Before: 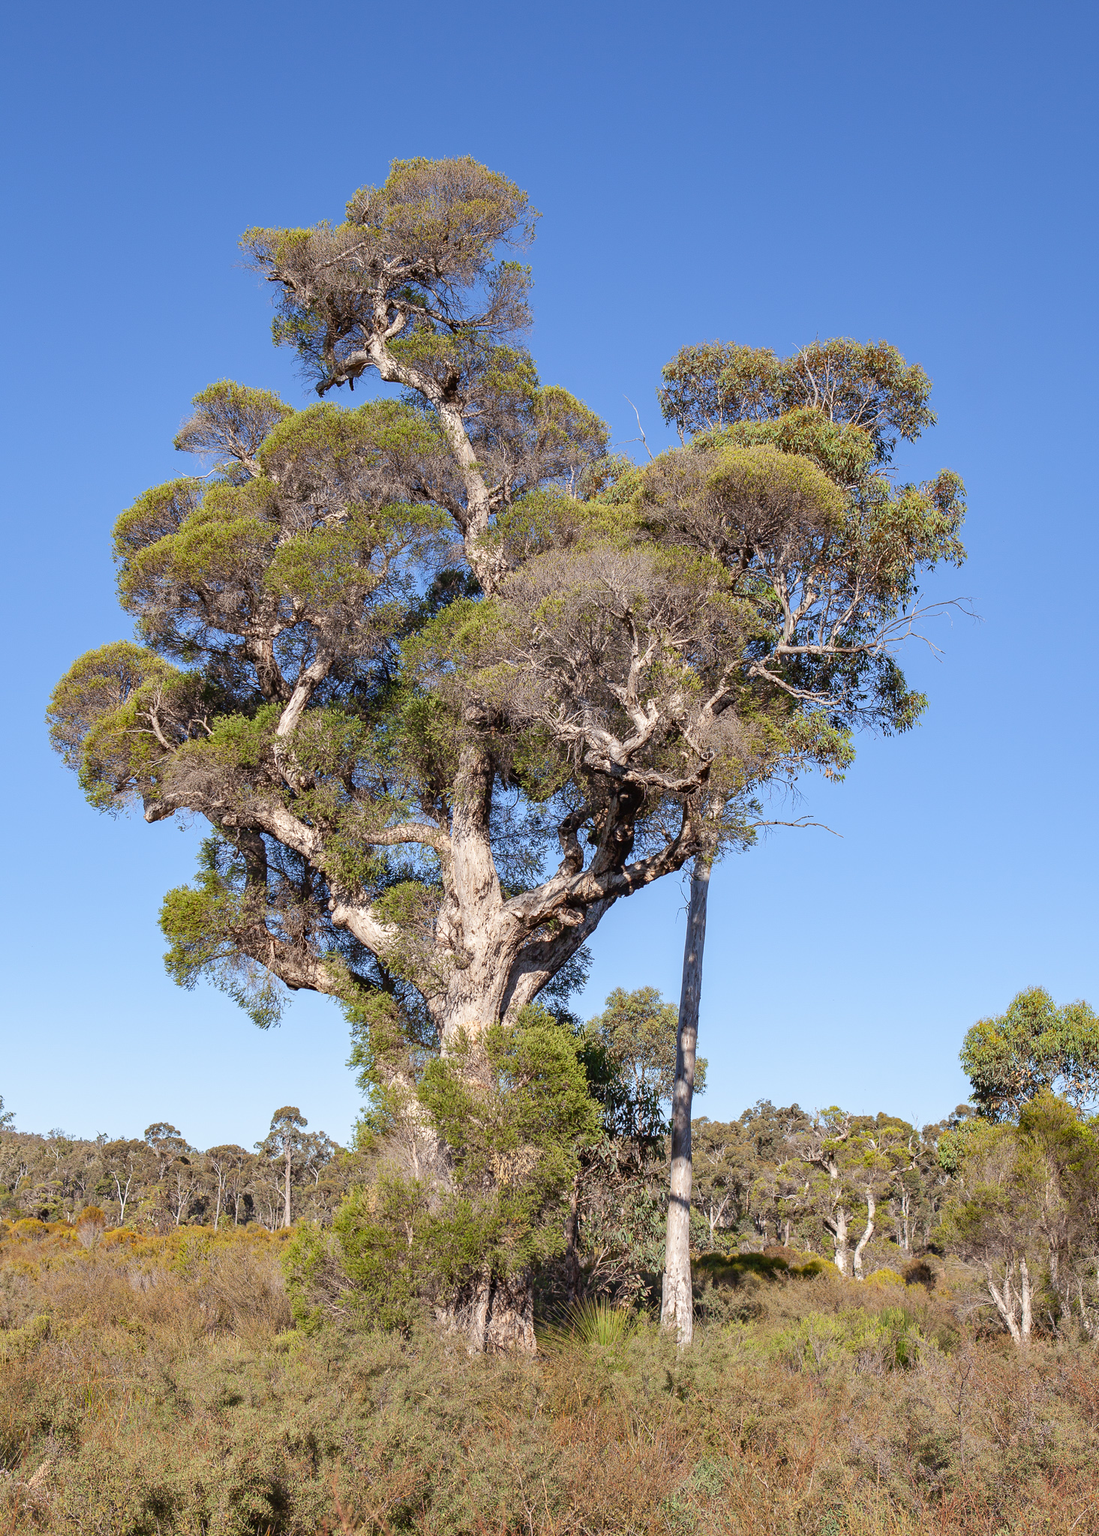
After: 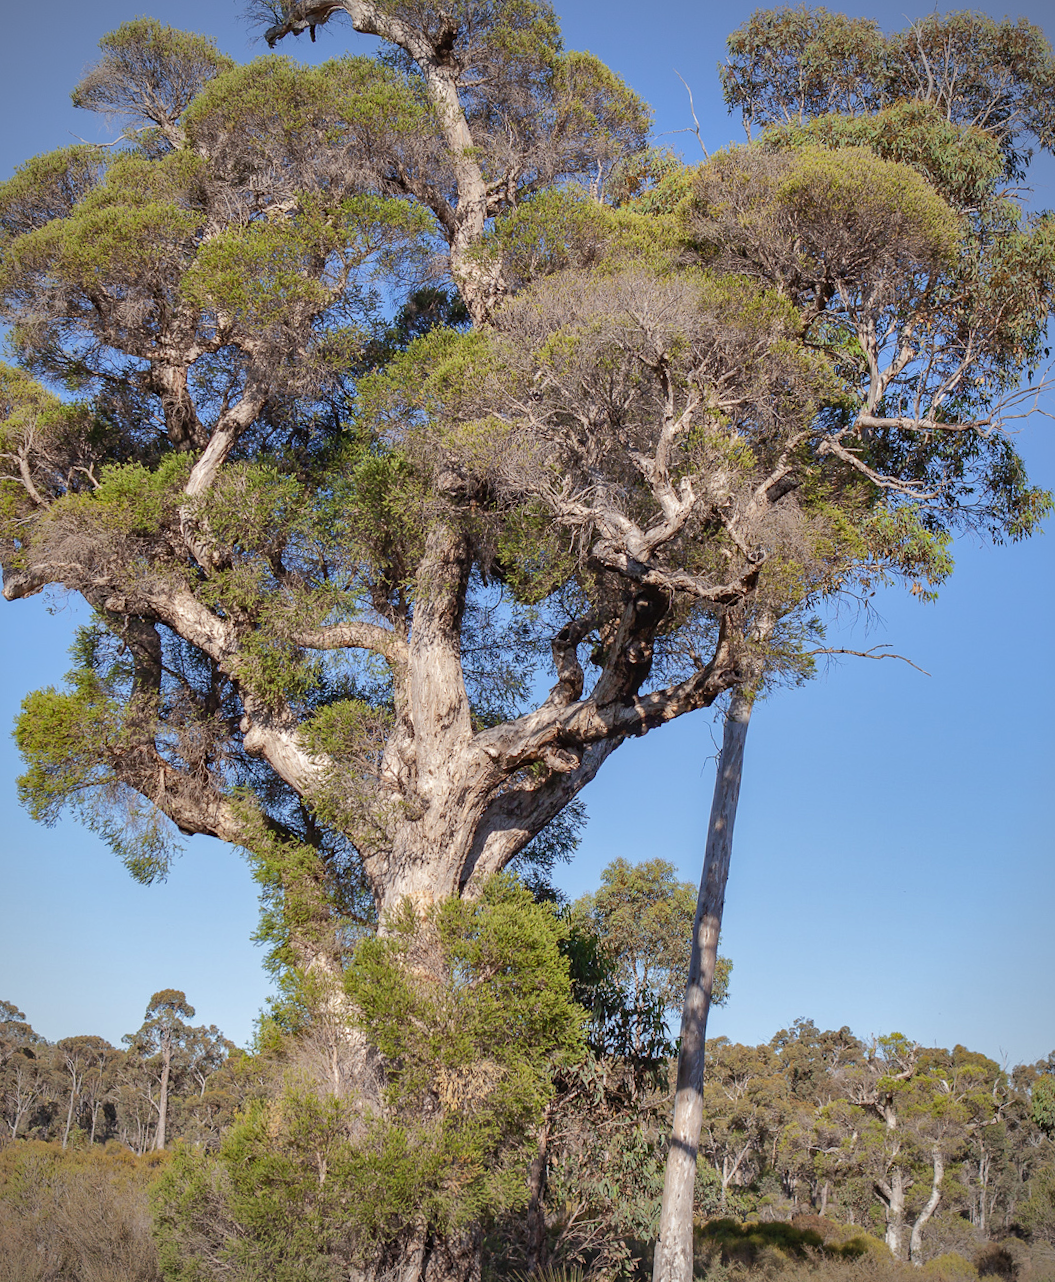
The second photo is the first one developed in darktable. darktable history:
crop and rotate: angle -3.45°, left 9.769%, top 20.444%, right 12.25%, bottom 11.766%
vignetting: fall-off radius 63.81%
shadows and highlights: shadows 39.88, highlights -59.86
tone equalizer: edges refinement/feathering 500, mask exposure compensation -1.57 EV, preserve details no
